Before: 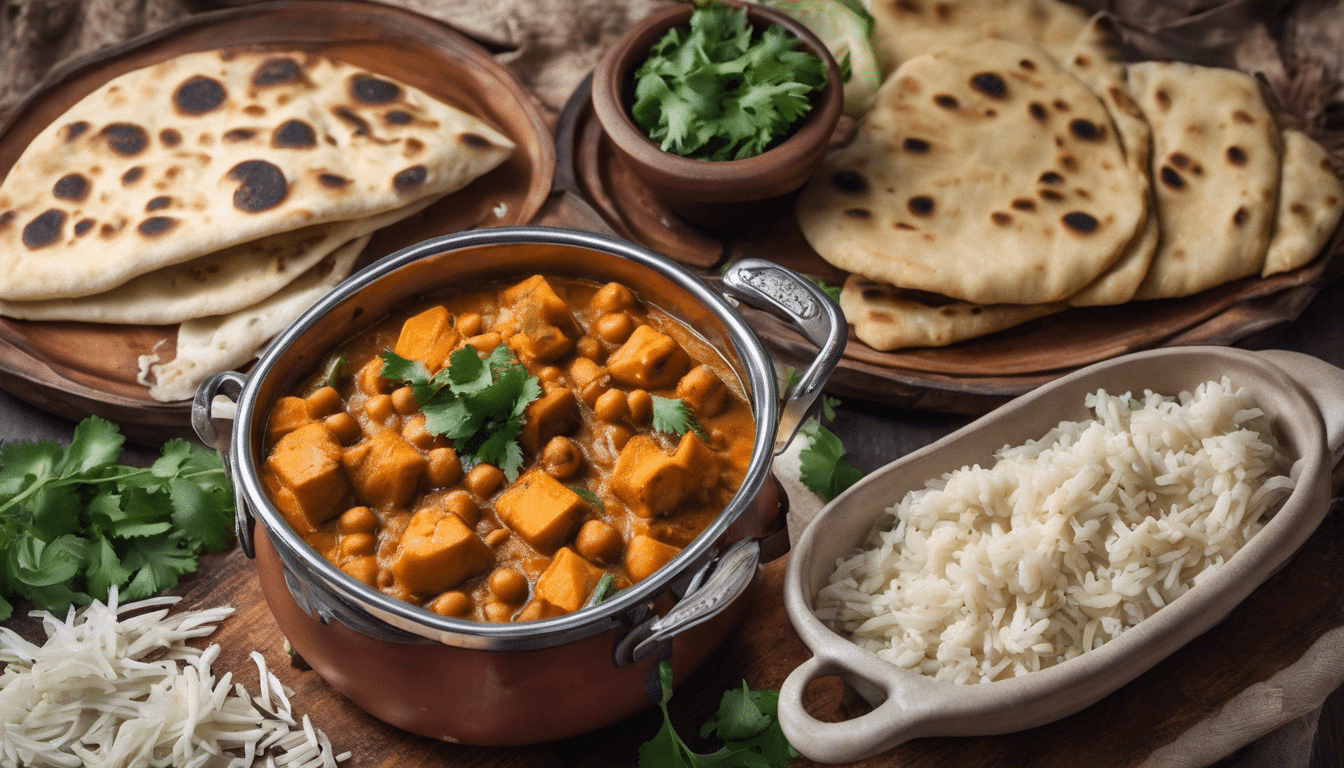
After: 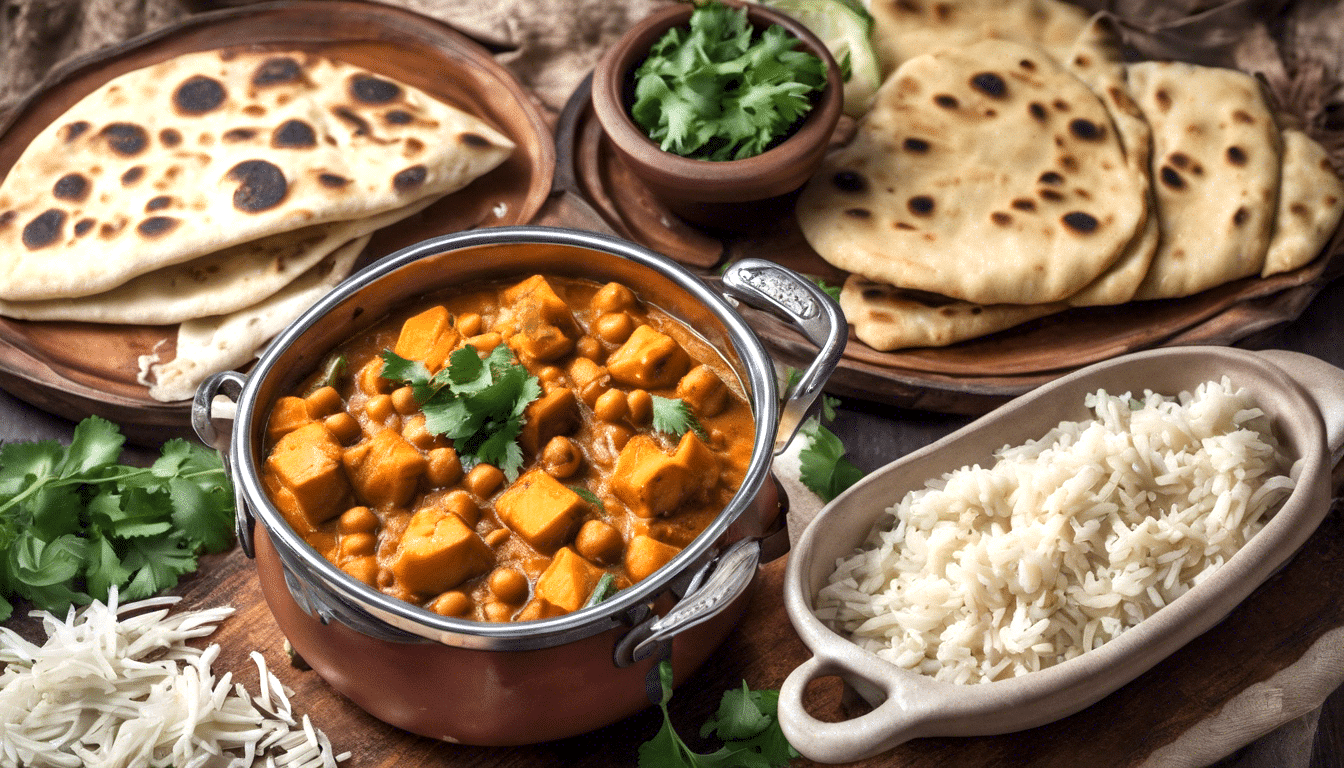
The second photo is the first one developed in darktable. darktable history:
exposure: black level correction 0.001, exposure 0.498 EV, compensate highlight preservation false
tone equalizer: on, module defaults
local contrast: highlights 103%, shadows 101%, detail 120%, midtone range 0.2
